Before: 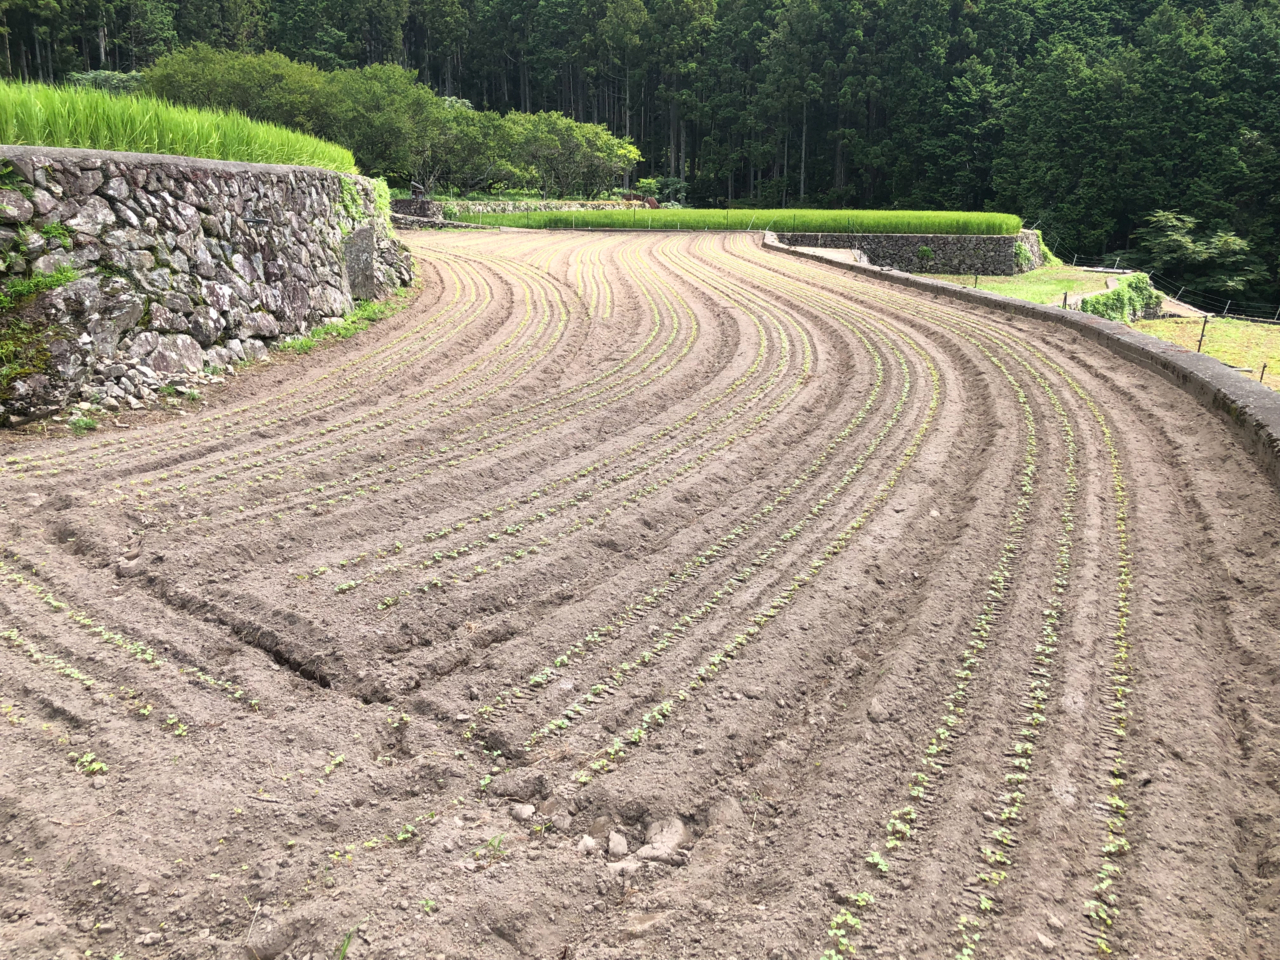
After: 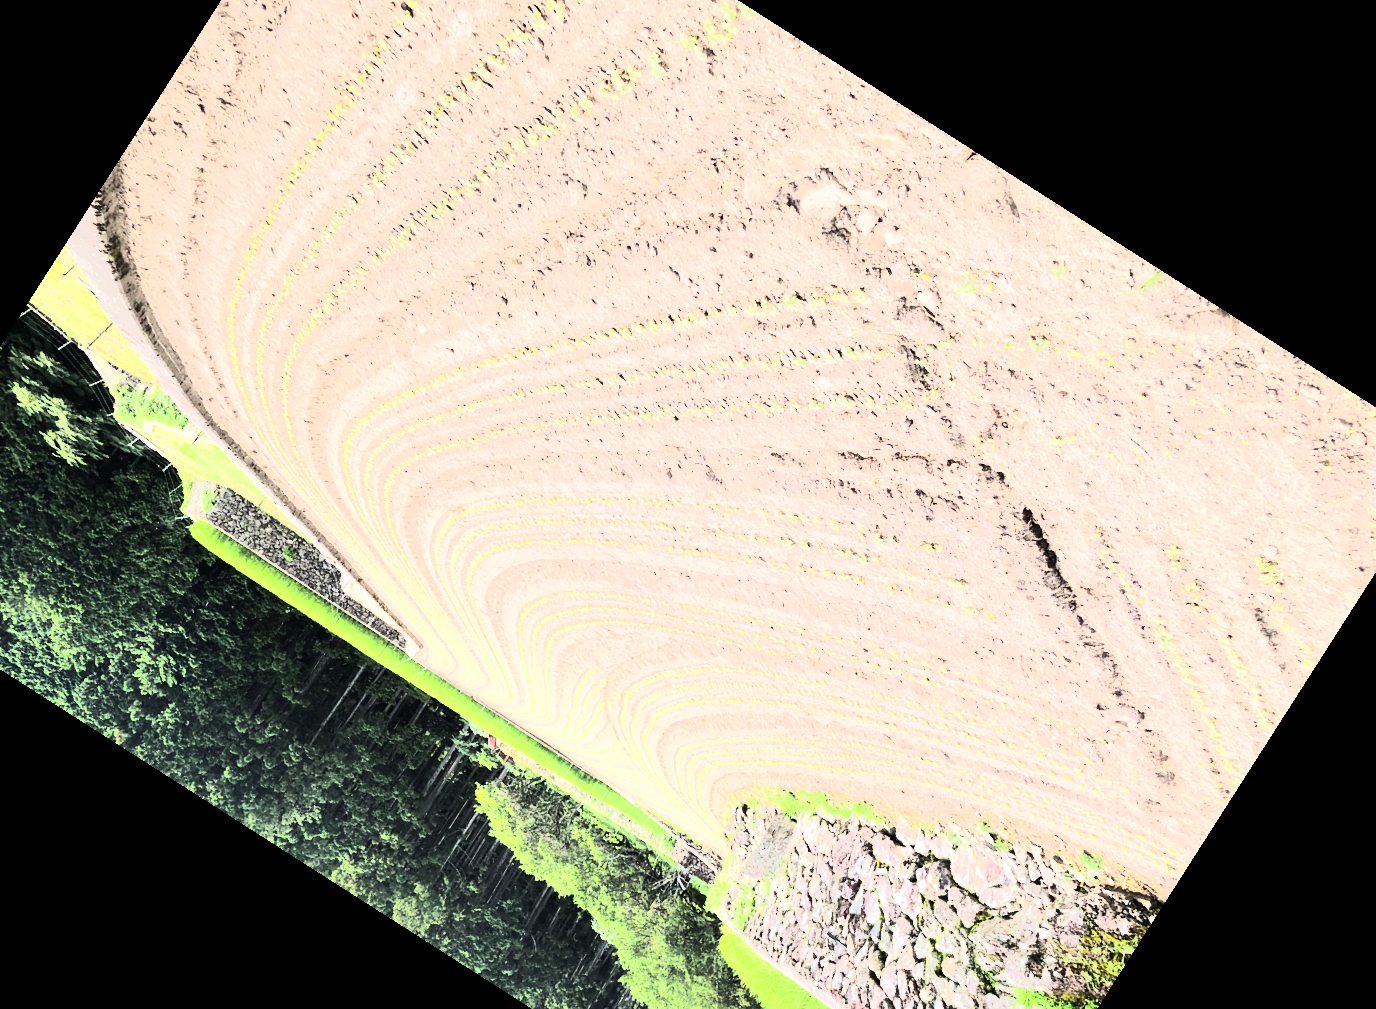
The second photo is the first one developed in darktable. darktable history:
base curve: curves: ch0 [(0, 0) (0.007, 0.004) (0.027, 0.03) (0.046, 0.07) (0.207, 0.54) (0.442, 0.872) (0.673, 0.972) (1, 1)], exposure shift 0.577
tone equalizer: -8 EV -0.525 EV, -7 EV -0.321 EV, -6 EV -0.076 EV, -5 EV 0.377 EV, -4 EV 0.947 EV, -3 EV 0.819 EV, -2 EV -0.015 EV, -1 EV 0.138 EV, +0 EV -0.017 EV, edges refinement/feathering 500, mask exposure compensation -1.57 EV, preserve details no
crop and rotate: angle 147.44°, left 9.124%, top 15.585%, right 4.575%, bottom 17.042%
